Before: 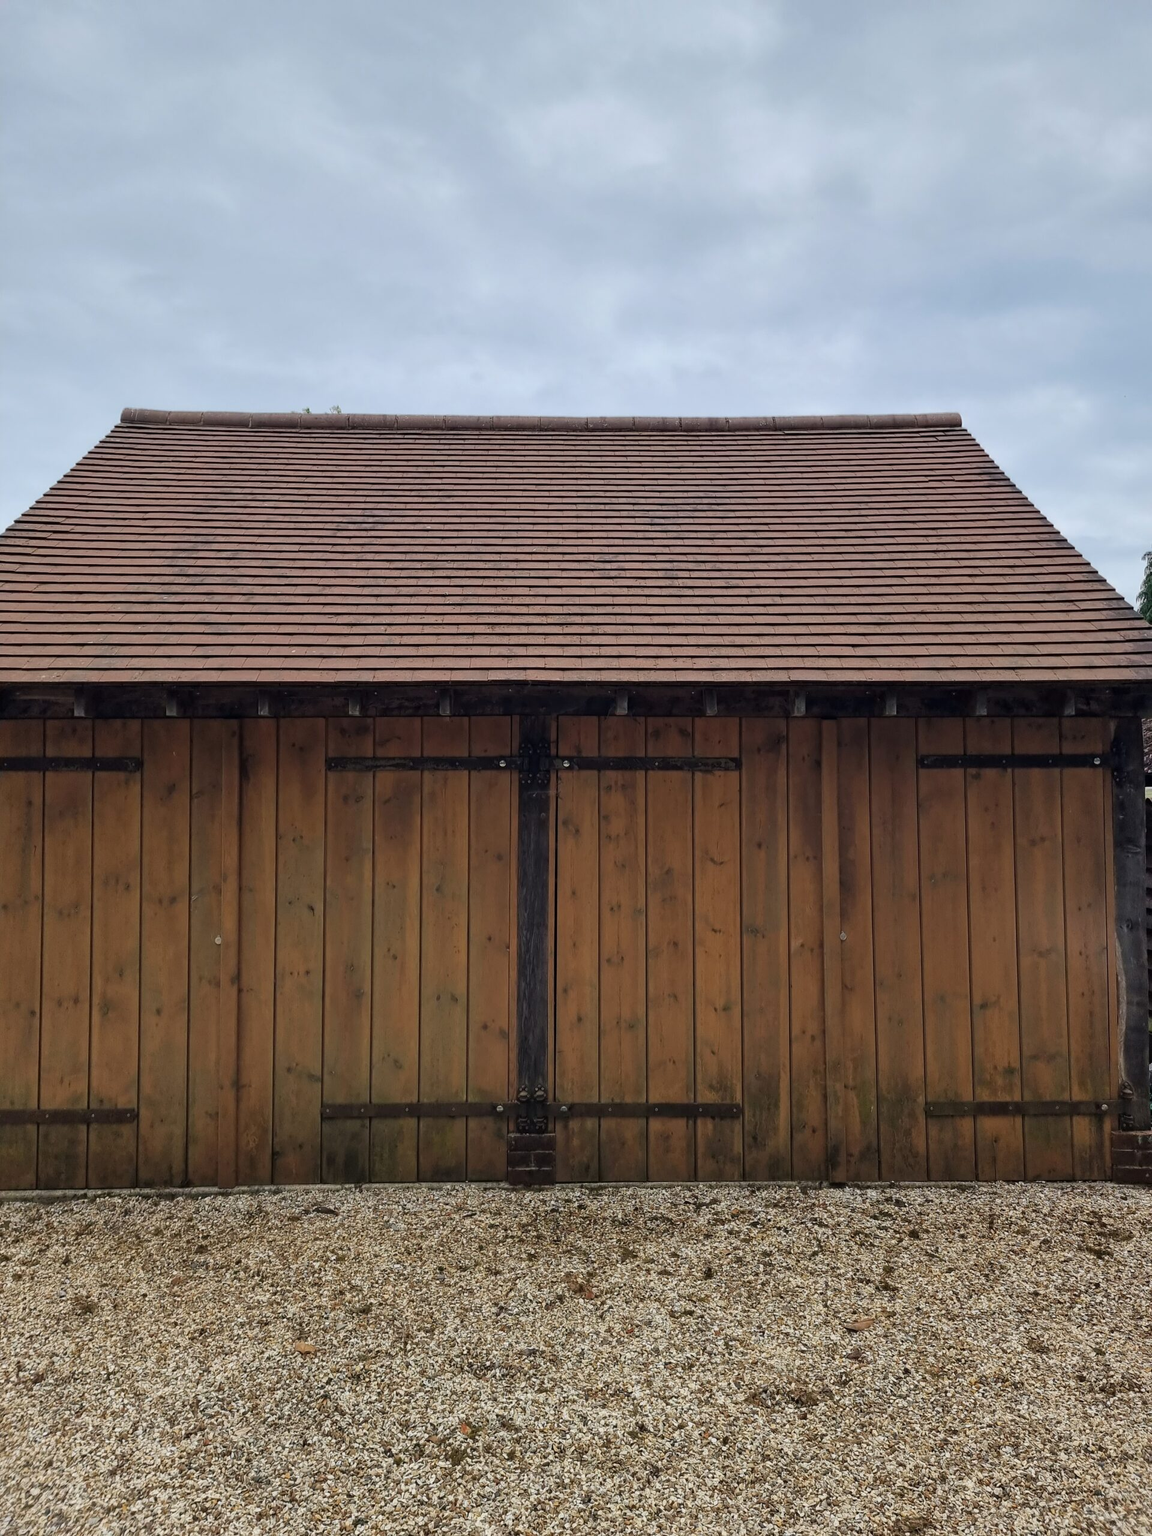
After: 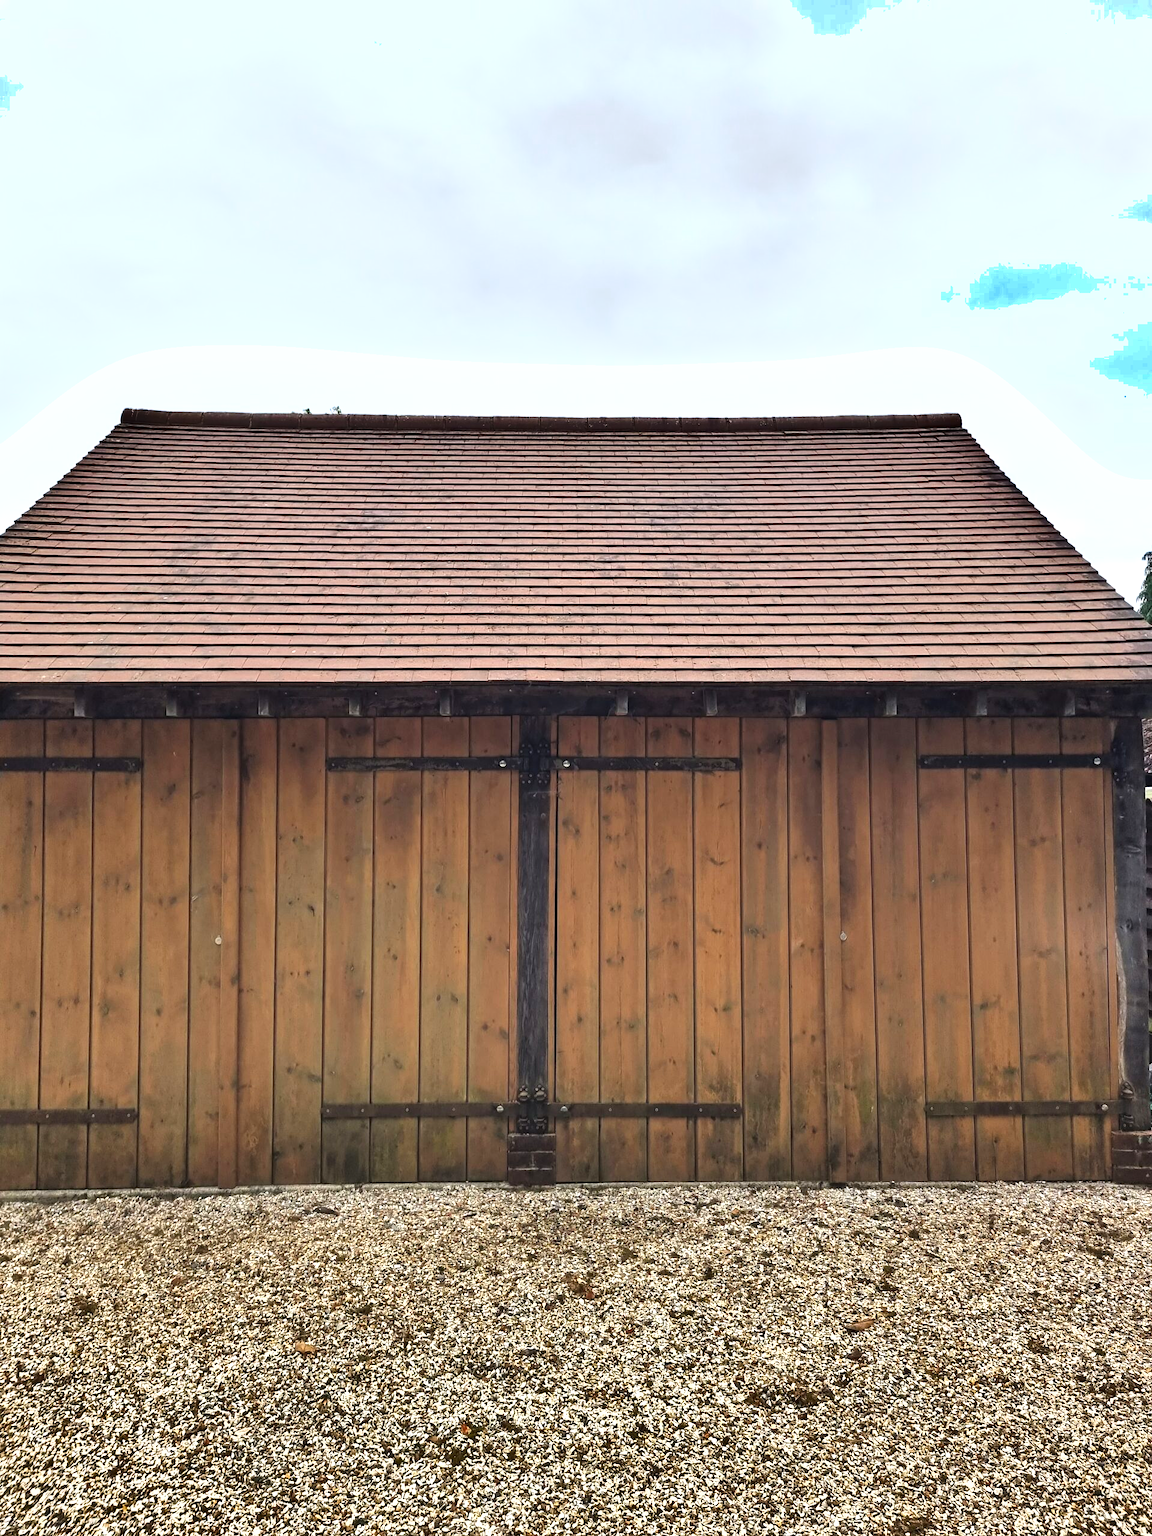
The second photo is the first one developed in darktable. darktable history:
shadows and highlights: shadows 20.92, highlights -81.37, soften with gaussian
exposure: black level correction -0.002, exposure 1.111 EV, compensate highlight preservation false
